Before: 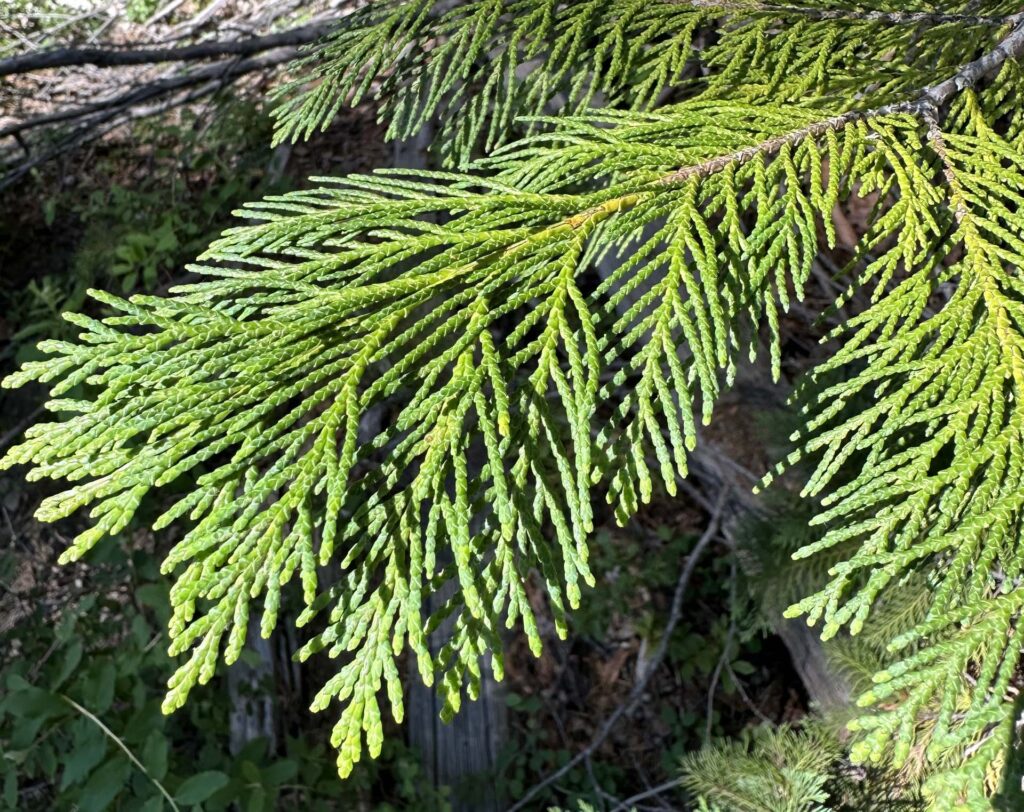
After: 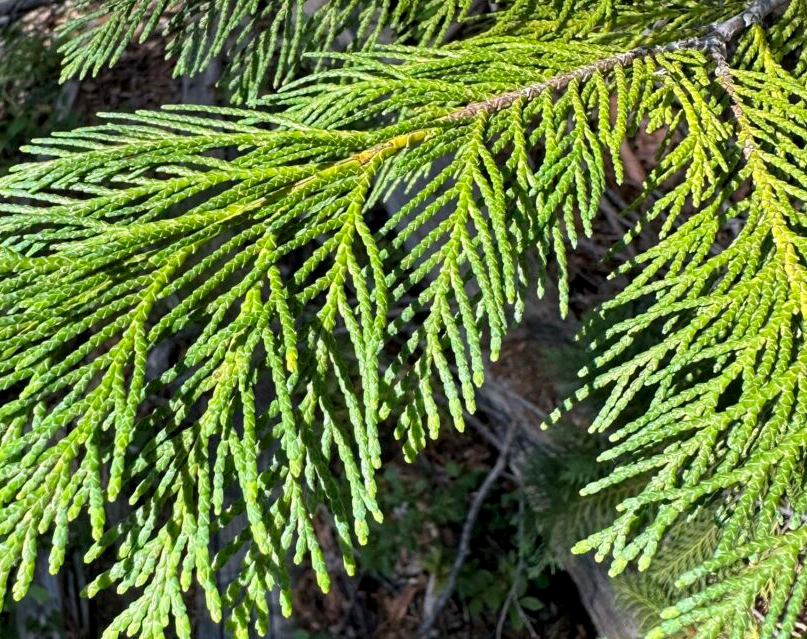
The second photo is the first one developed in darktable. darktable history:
crop and rotate: left 20.74%, top 7.912%, right 0.375%, bottom 13.378%
local contrast: highlights 100%, shadows 100%, detail 120%, midtone range 0.2
